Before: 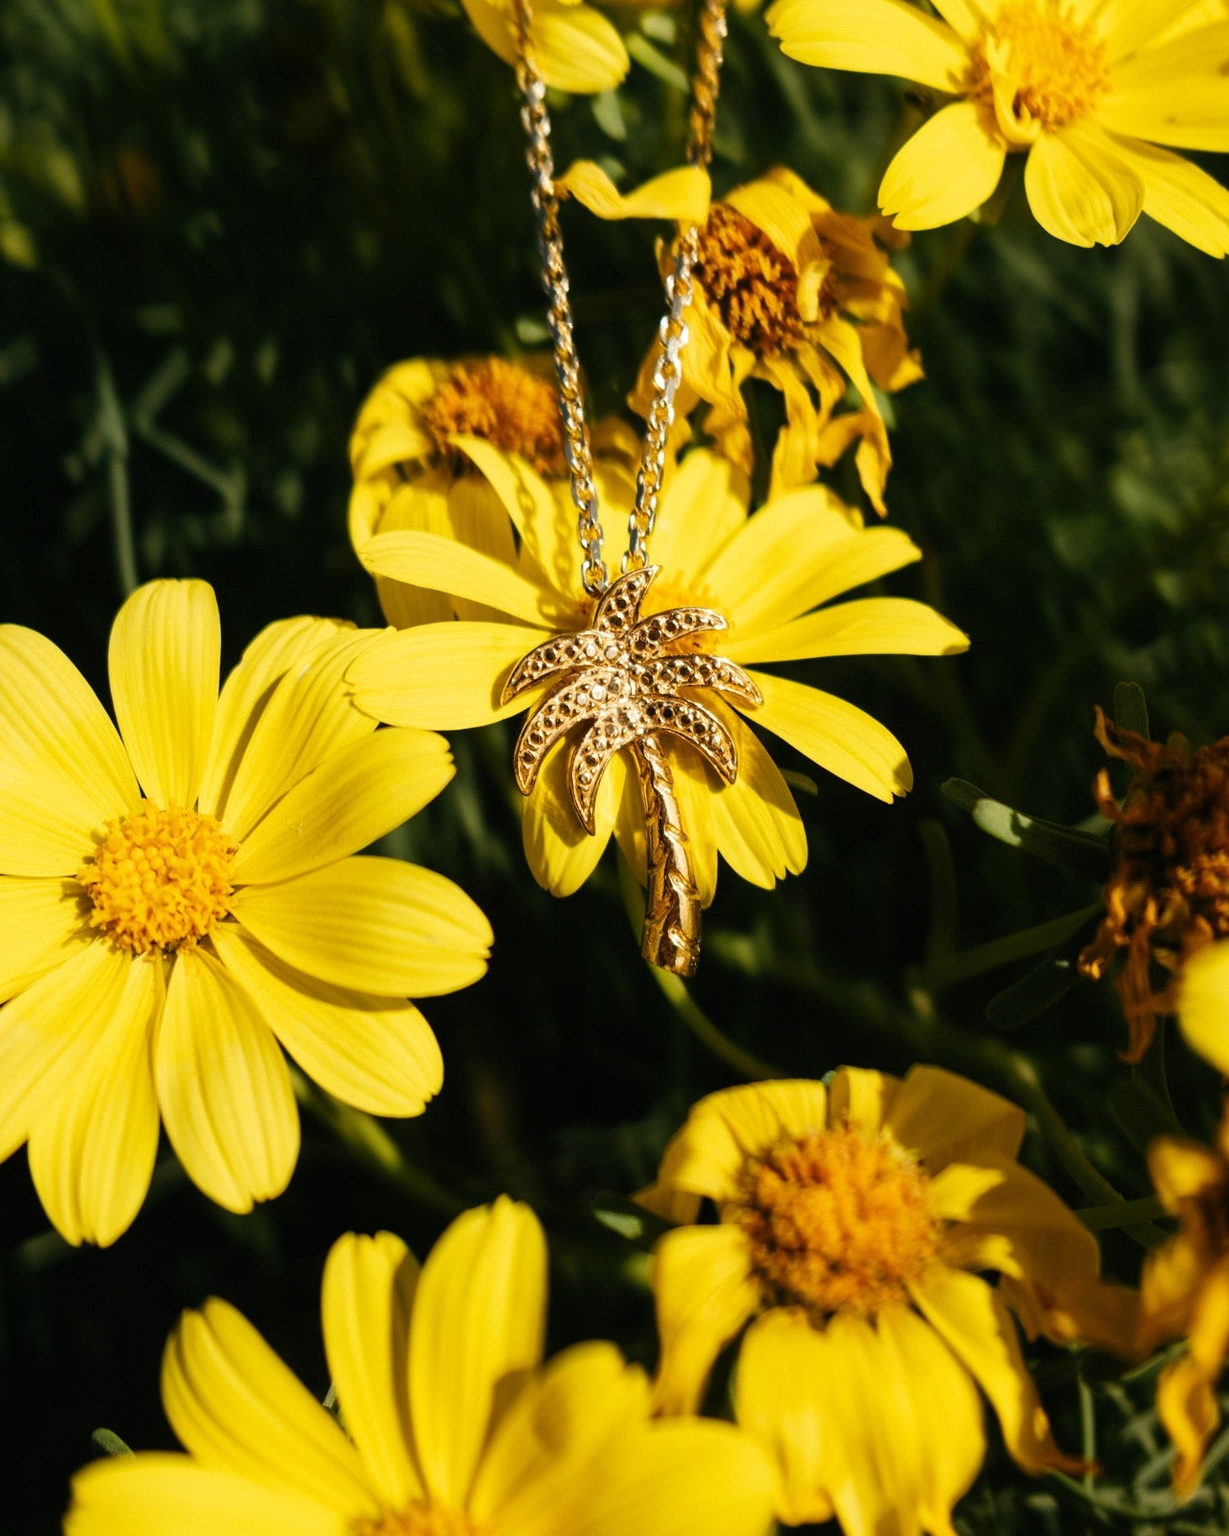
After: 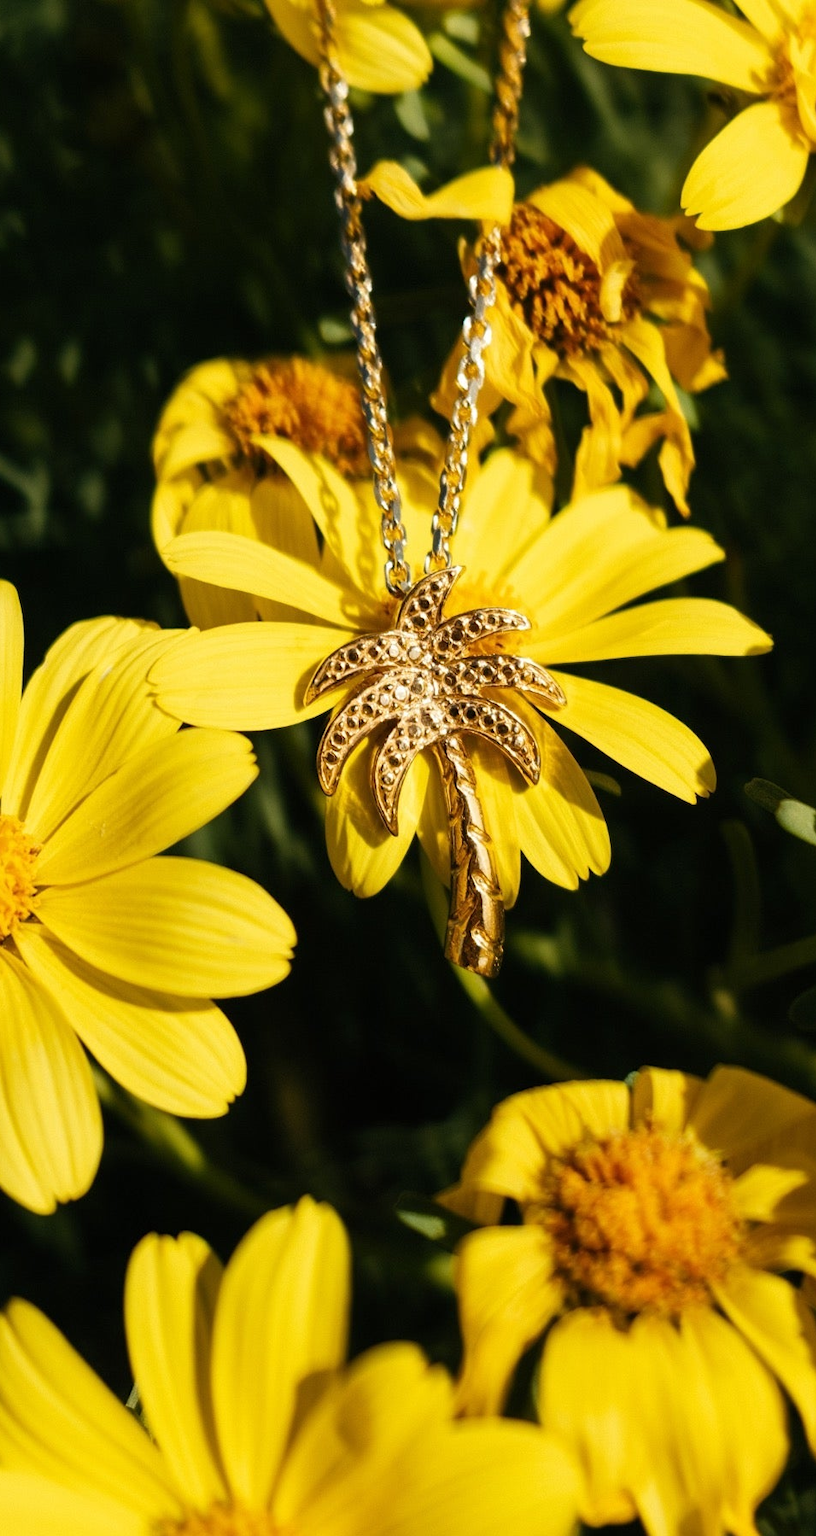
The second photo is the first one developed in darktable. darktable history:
crop and rotate: left 16.096%, right 17.481%
